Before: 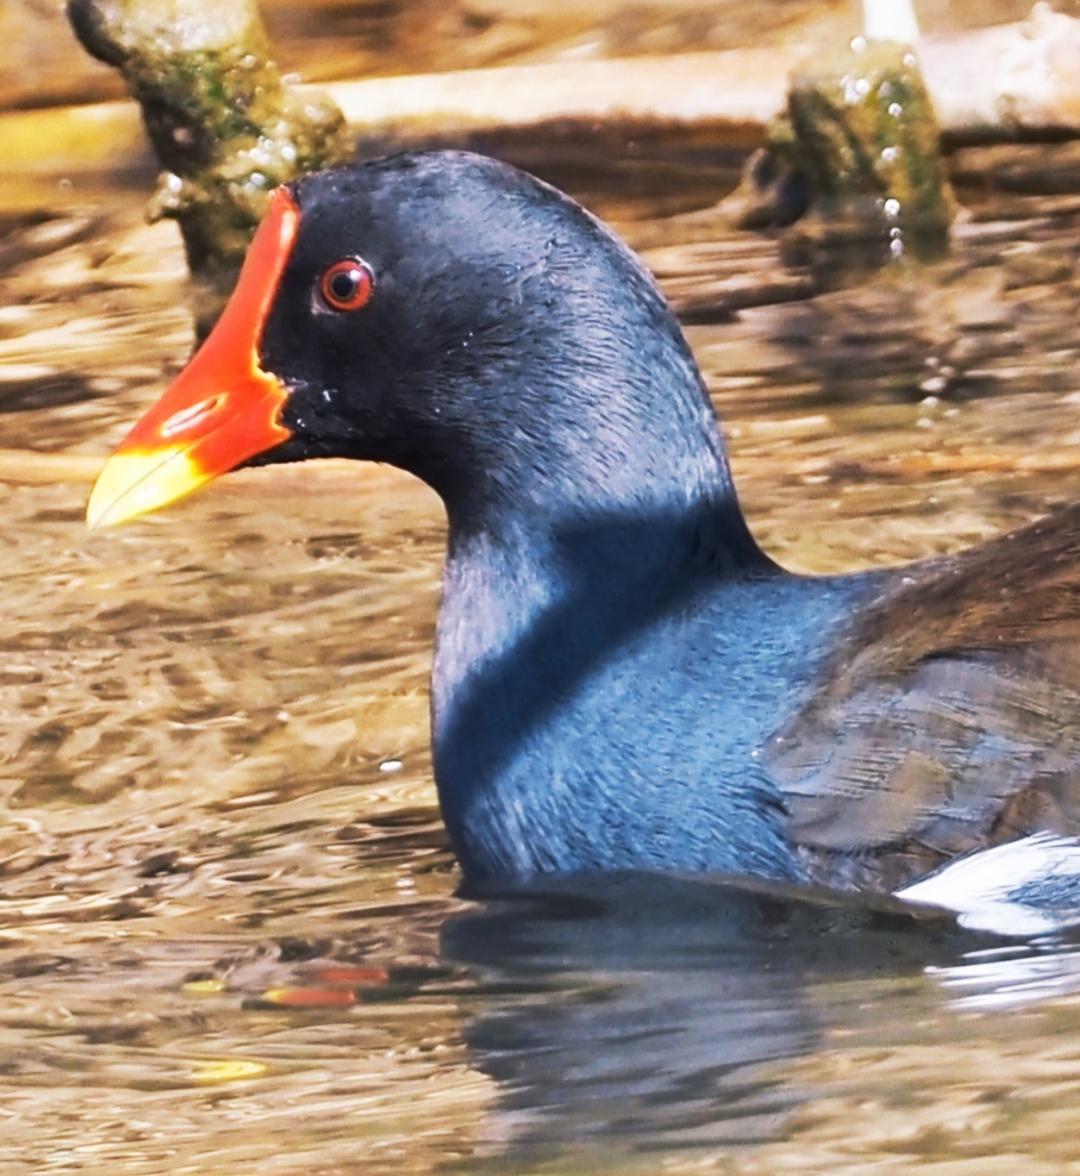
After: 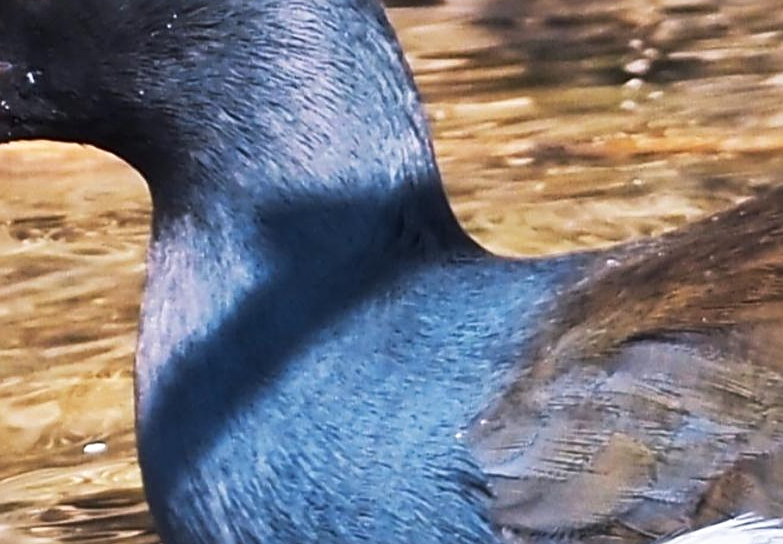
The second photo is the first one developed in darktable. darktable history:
crop and rotate: left 27.48%, top 27.121%, bottom 26.584%
sharpen: on, module defaults
